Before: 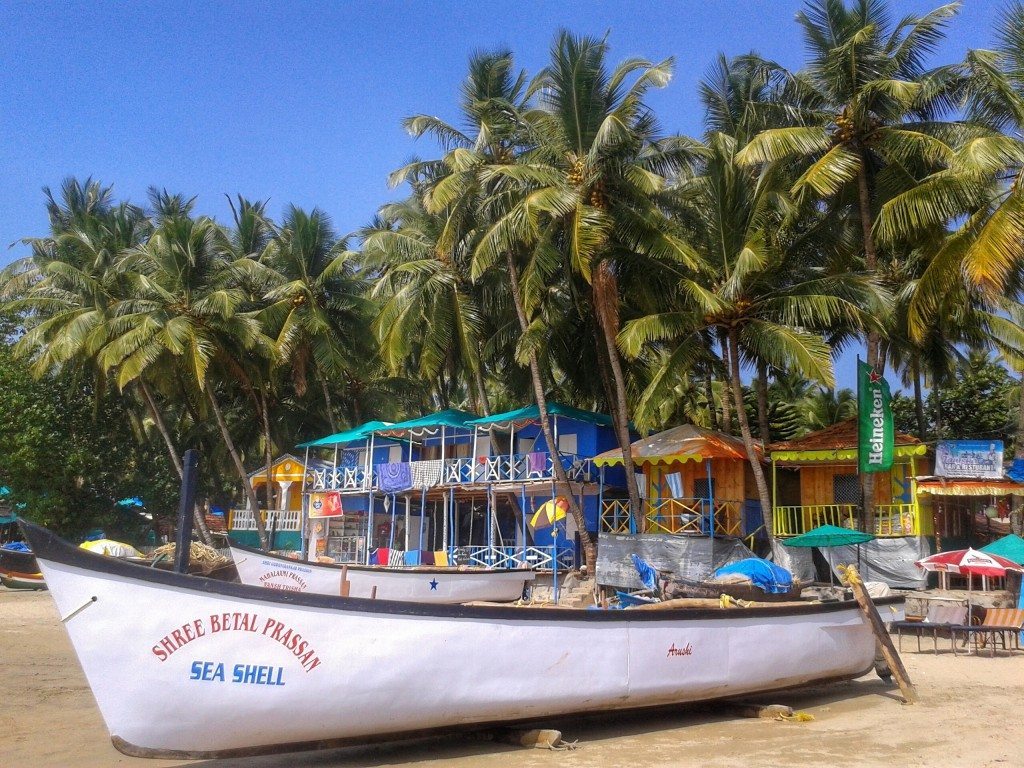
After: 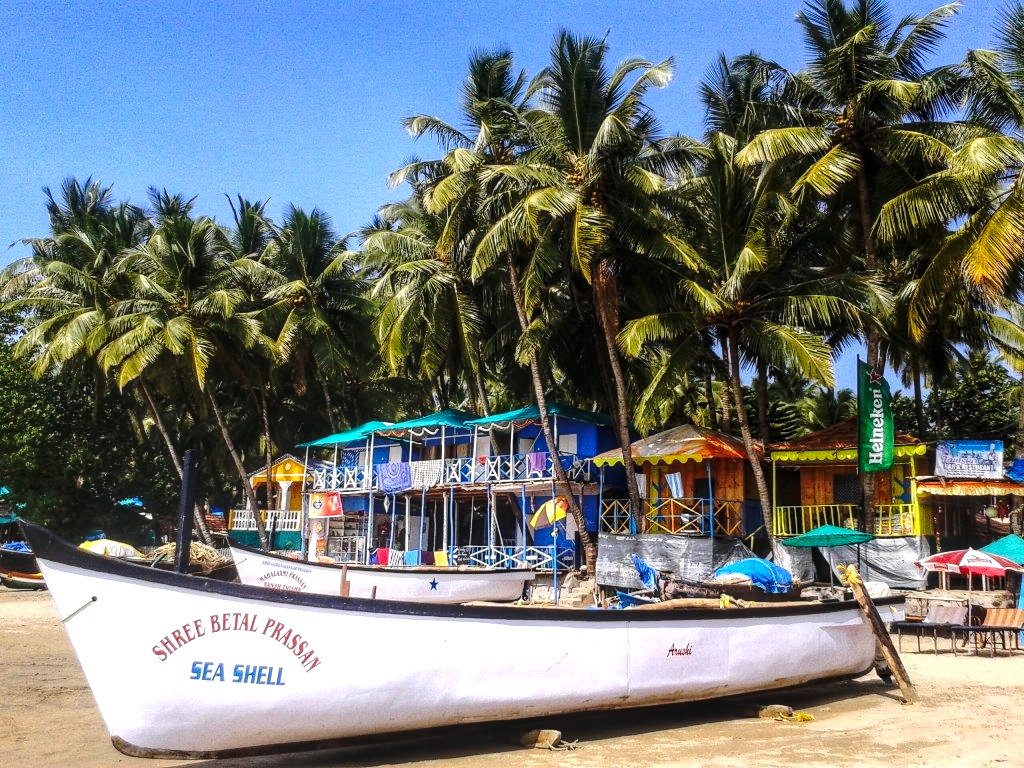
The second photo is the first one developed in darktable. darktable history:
local contrast: on, module defaults
base curve: curves: ch0 [(0, 0) (0.073, 0.04) (0.157, 0.139) (0.492, 0.492) (0.758, 0.758) (1, 1)], preserve colors none
tone equalizer: -8 EV -0.75 EV, -7 EV -0.7 EV, -6 EV -0.6 EV, -5 EV -0.4 EV, -3 EV 0.4 EV, -2 EV 0.6 EV, -1 EV 0.7 EV, +0 EV 0.75 EV, edges refinement/feathering 500, mask exposure compensation -1.57 EV, preserve details no
